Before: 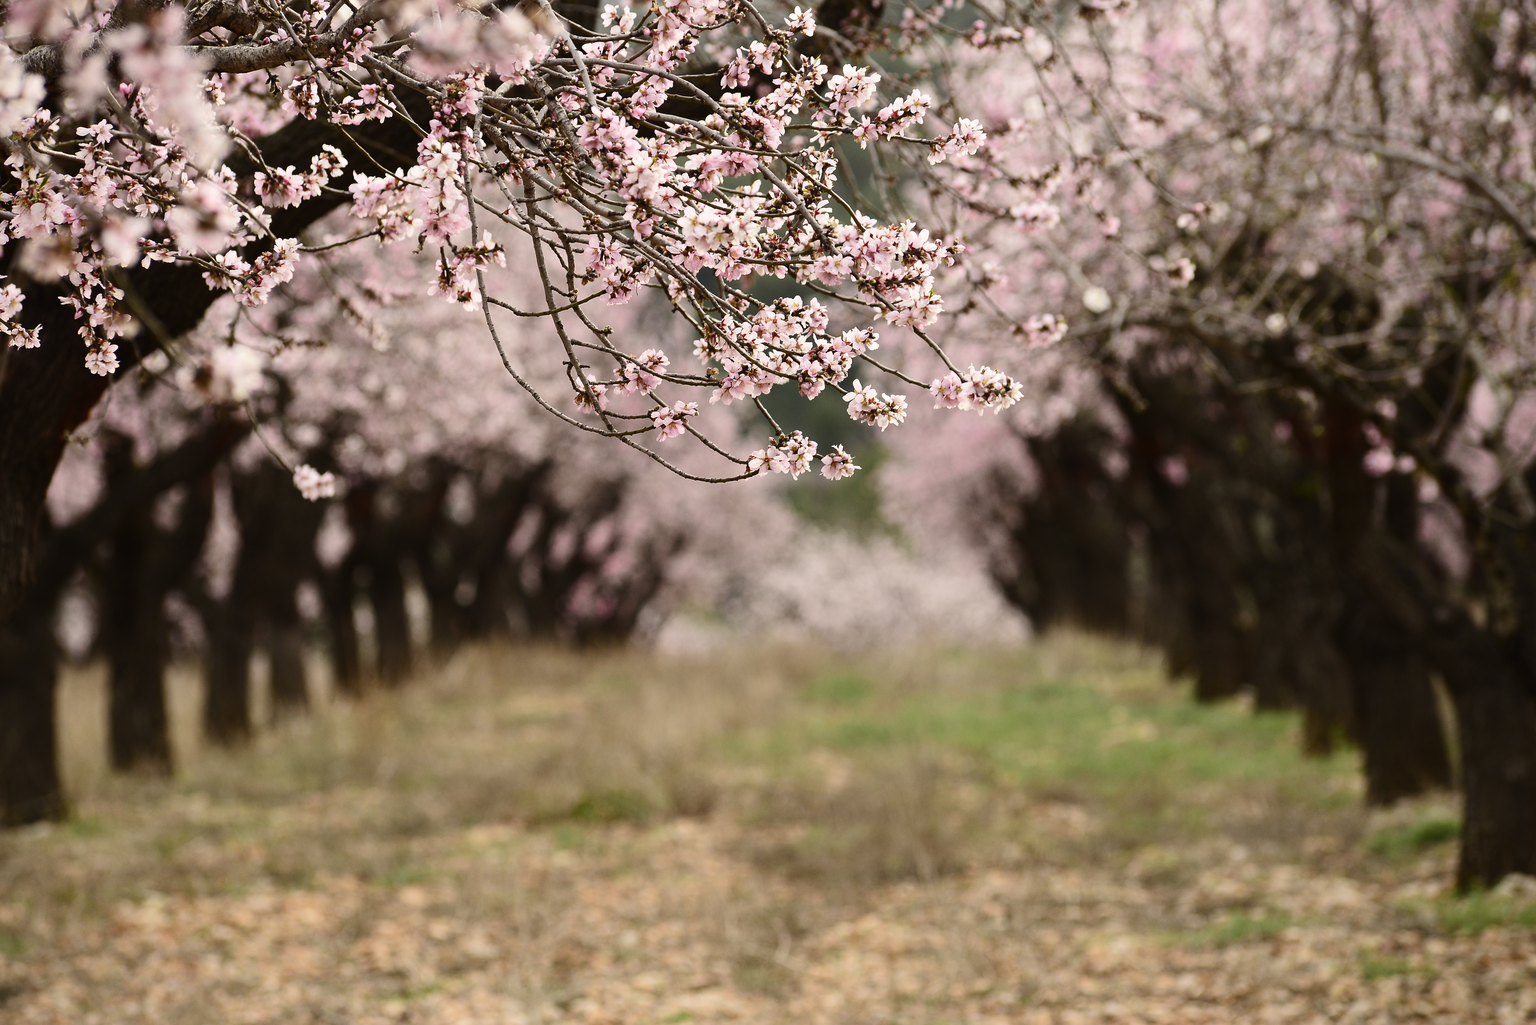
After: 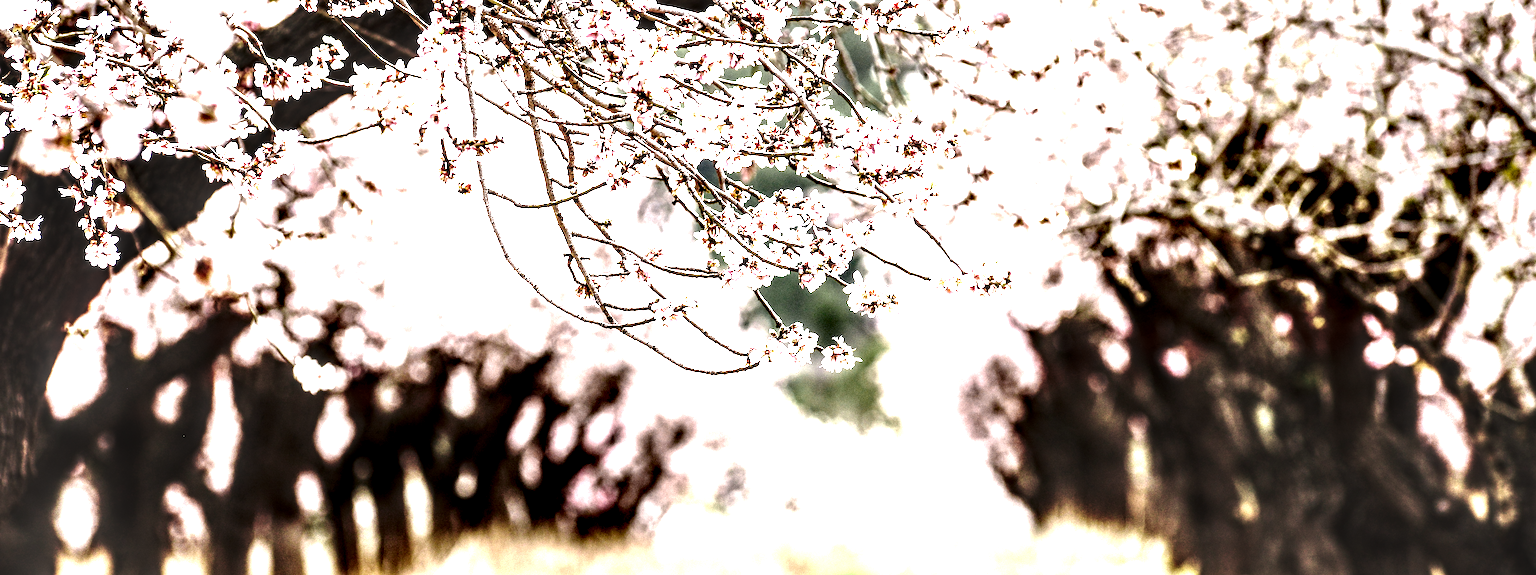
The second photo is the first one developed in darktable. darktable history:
white balance: red 0.967, blue 1.049
base curve: curves: ch0 [(0, 0.024) (0.055, 0.065) (0.121, 0.166) (0.236, 0.319) (0.693, 0.726) (1, 1)], preserve colors none
local contrast: highlights 115%, shadows 42%, detail 293%
crop and rotate: top 10.605%, bottom 33.274%
exposure: black level correction 0, exposure 1.75 EV, compensate exposure bias true, compensate highlight preservation false
